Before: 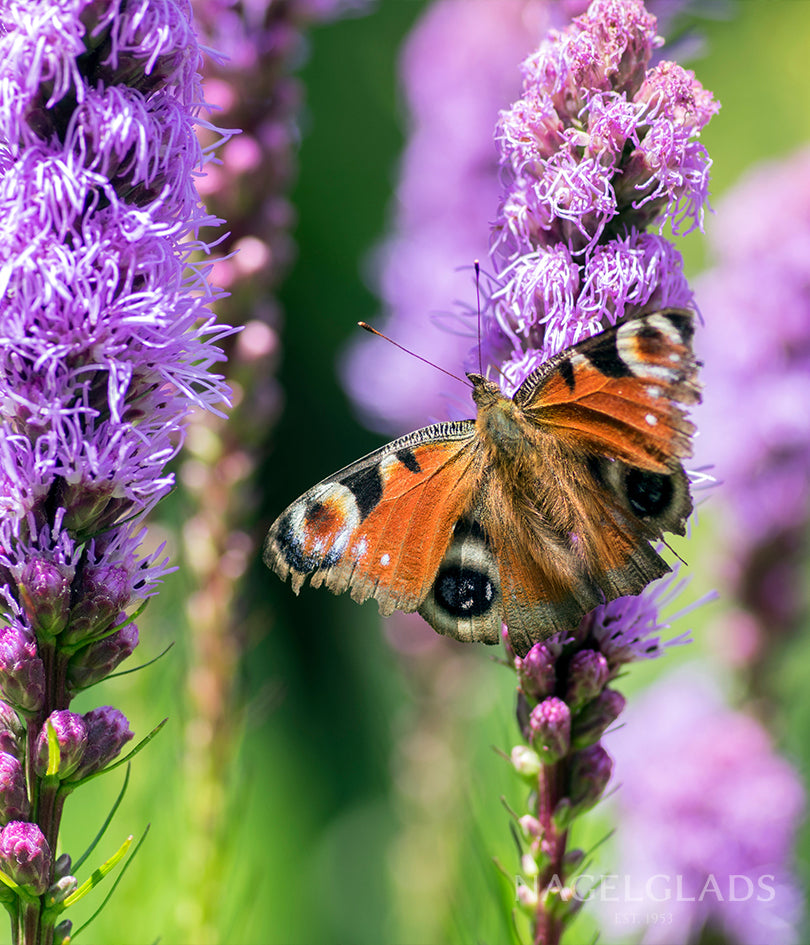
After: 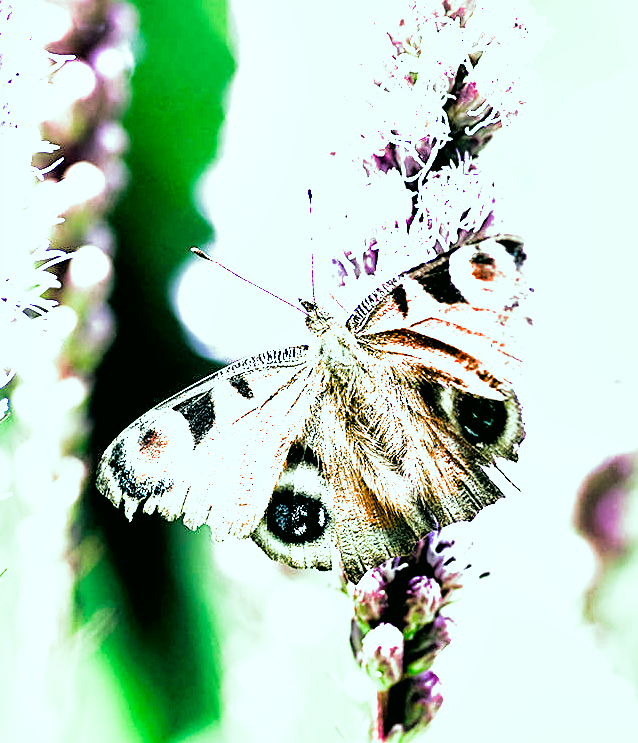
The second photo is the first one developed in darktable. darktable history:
crop and rotate: left 20.74%, top 7.912%, right 0.375%, bottom 13.378%
sharpen: on, module defaults
color correction: highlights a* -7.33, highlights b* 1.26, shadows a* -3.55, saturation 1.4
exposure: exposure 1.2 EV, compensate highlight preservation false
local contrast: mode bilateral grid, contrast 20, coarseness 50, detail 161%, midtone range 0.2
filmic rgb: black relative exposure -8.2 EV, white relative exposure 2.2 EV, threshold 3 EV, hardness 7.11, latitude 75%, contrast 1.325, highlights saturation mix -2%, shadows ↔ highlights balance 30%, preserve chrominance RGB euclidean norm, color science v5 (2021), contrast in shadows safe, contrast in highlights safe, enable highlight reconstruction true
rgb curve: curves: ch0 [(0, 0) (0.21, 0.15) (0.24, 0.21) (0.5, 0.75) (0.75, 0.96) (0.89, 0.99) (1, 1)]; ch1 [(0, 0.02) (0.21, 0.13) (0.25, 0.2) (0.5, 0.67) (0.75, 0.9) (0.89, 0.97) (1, 1)]; ch2 [(0, 0.02) (0.21, 0.13) (0.25, 0.2) (0.5, 0.67) (0.75, 0.9) (0.89, 0.97) (1, 1)], compensate middle gray true
